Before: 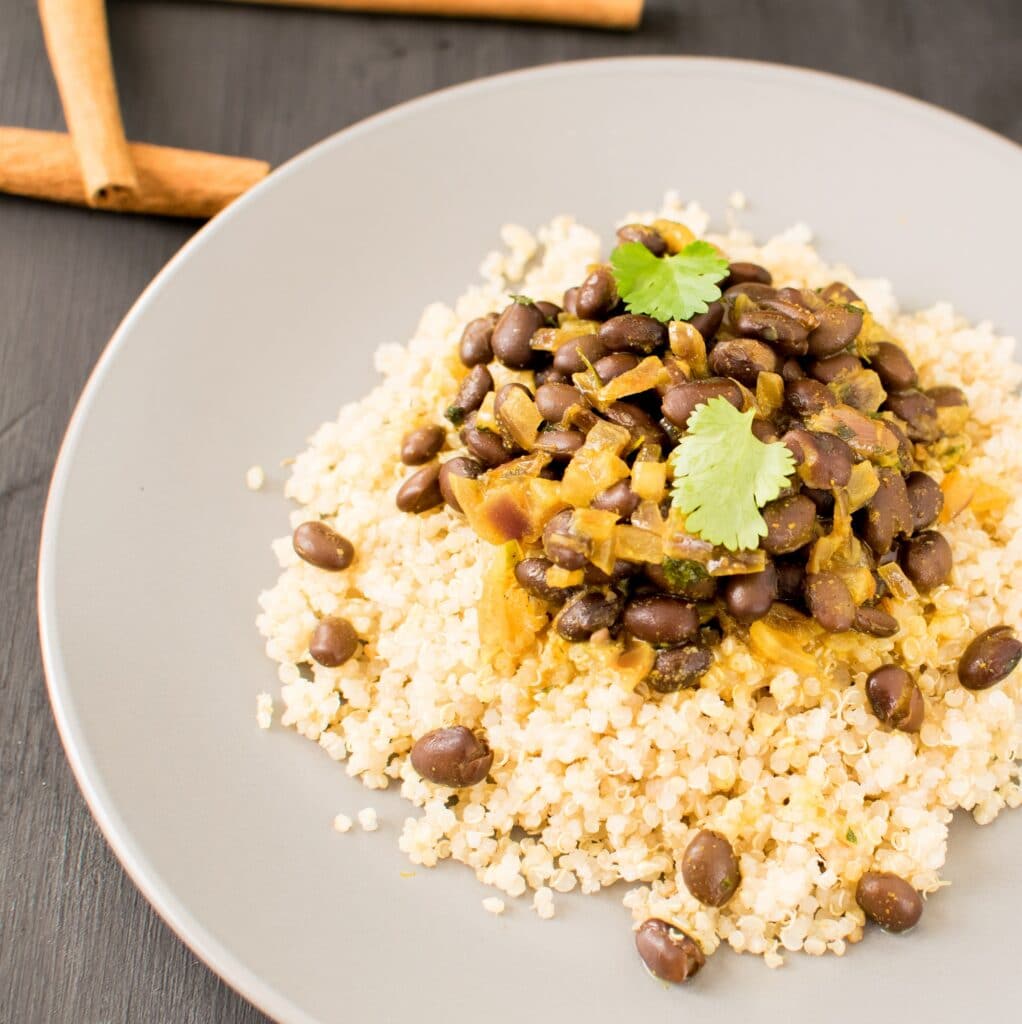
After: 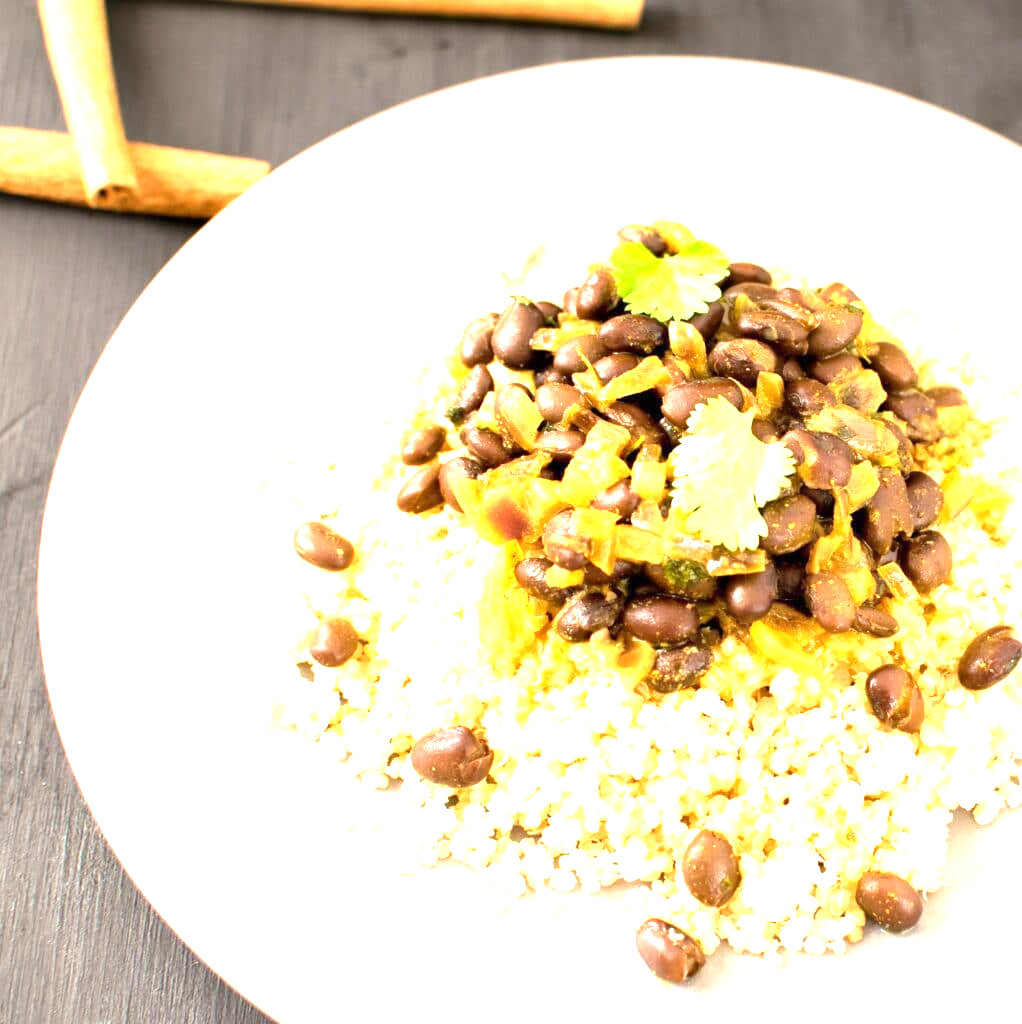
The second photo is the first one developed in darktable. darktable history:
exposure: exposure 1.238 EV, compensate exposure bias true, compensate highlight preservation false
